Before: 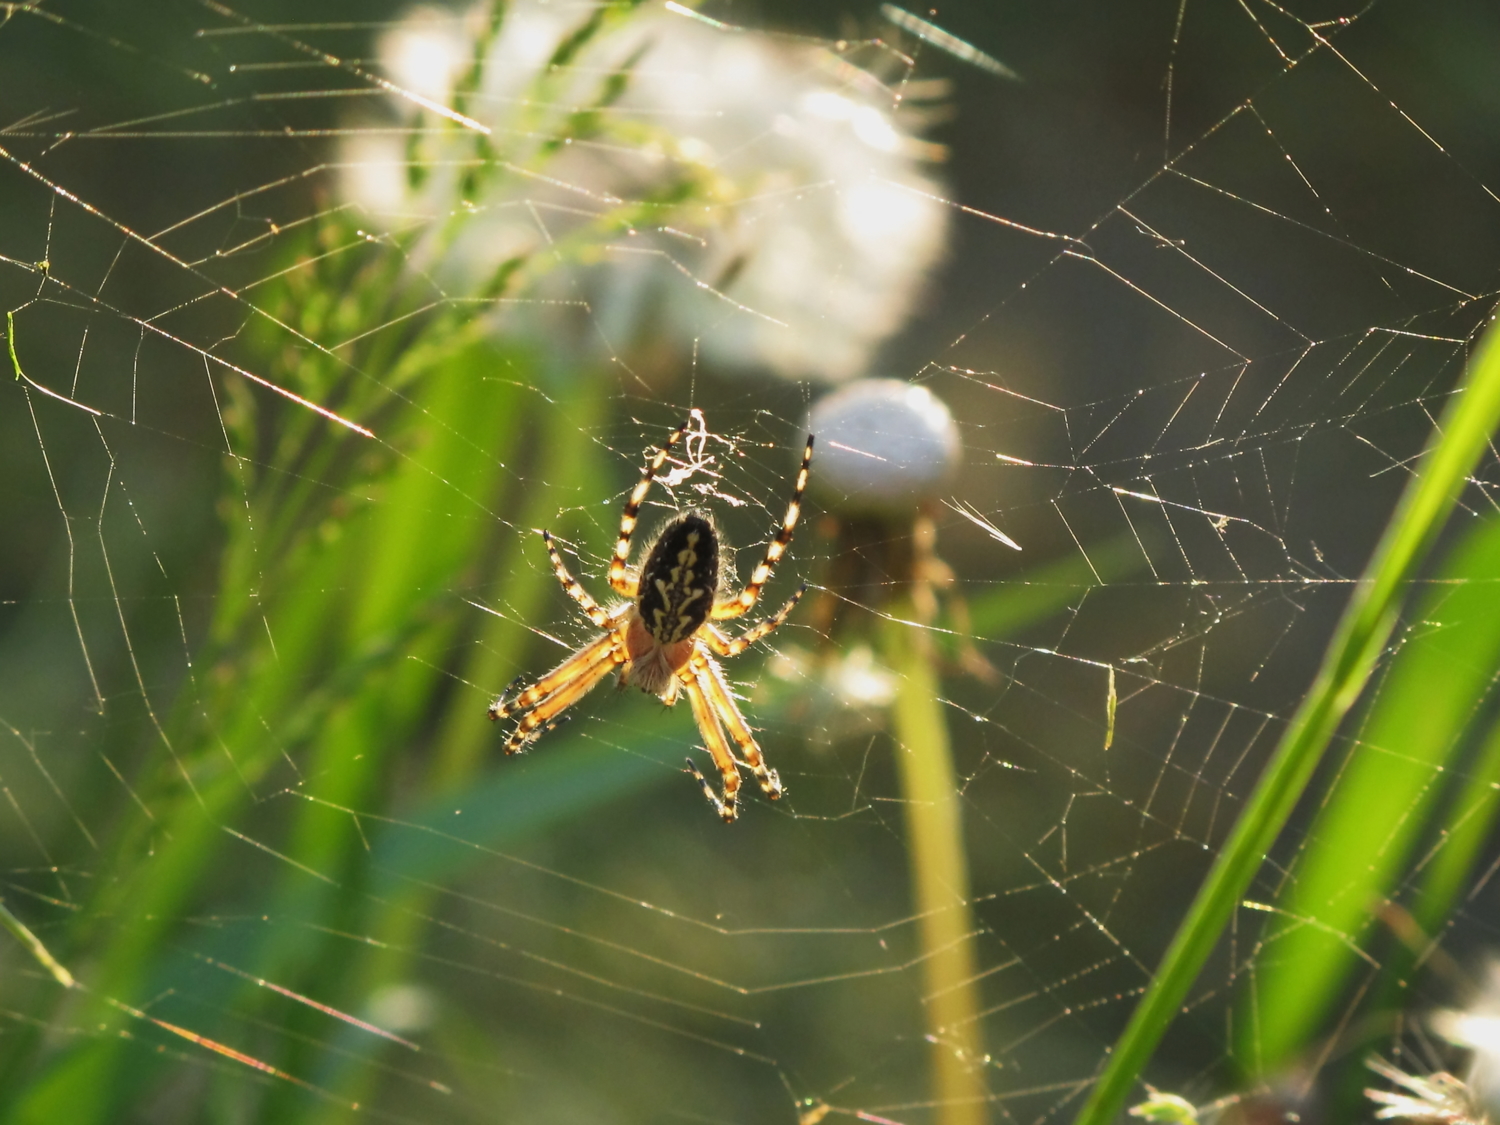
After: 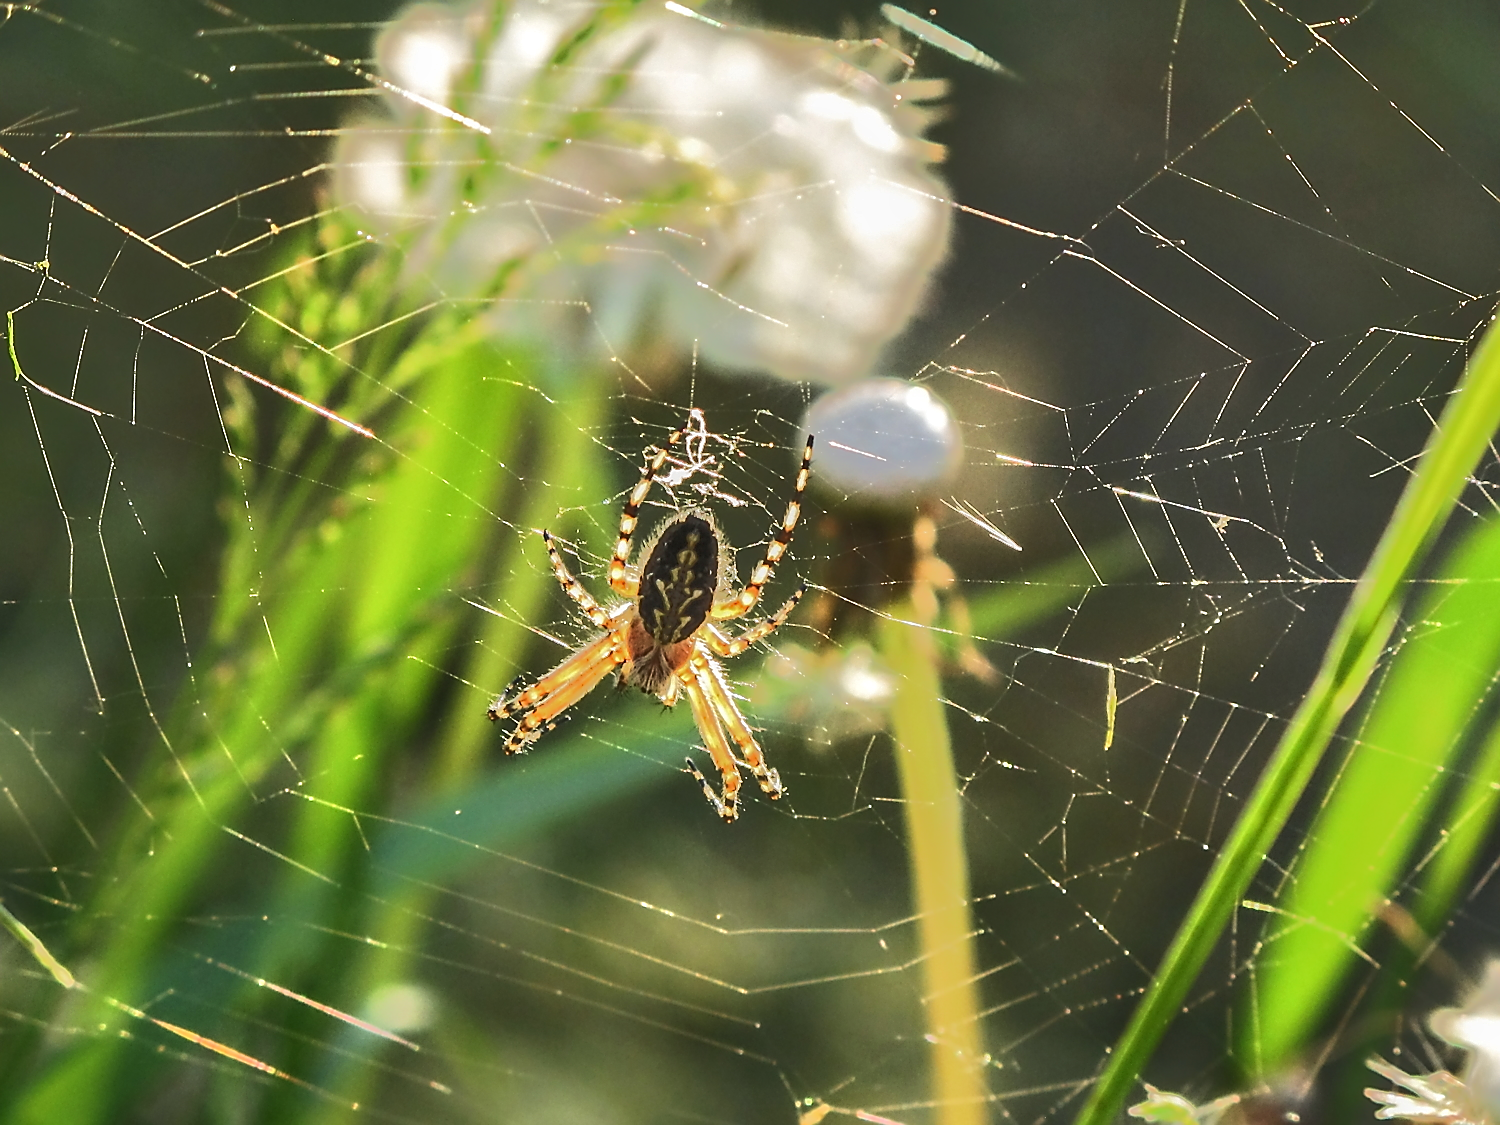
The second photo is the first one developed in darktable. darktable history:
local contrast: on, module defaults
exposure: black level correction -0.001, exposure 0.079 EV, compensate highlight preservation false
tone equalizer: -7 EV -0.659 EV, -6 EV 0.969 EV, -5 EV -0.472 EV, -4 EV 0.42 EV, -3 EV 0.437 EV, -2 EV 0.149 EV, -1 EV -0.149 EV, +0 EV -0.408 EV, edges refinement/feathering 500, mask exposure compensation -1.57 EV, preserve details guided filter
sharpen: radius 1.428, amount 1.253, threshold 0.708
